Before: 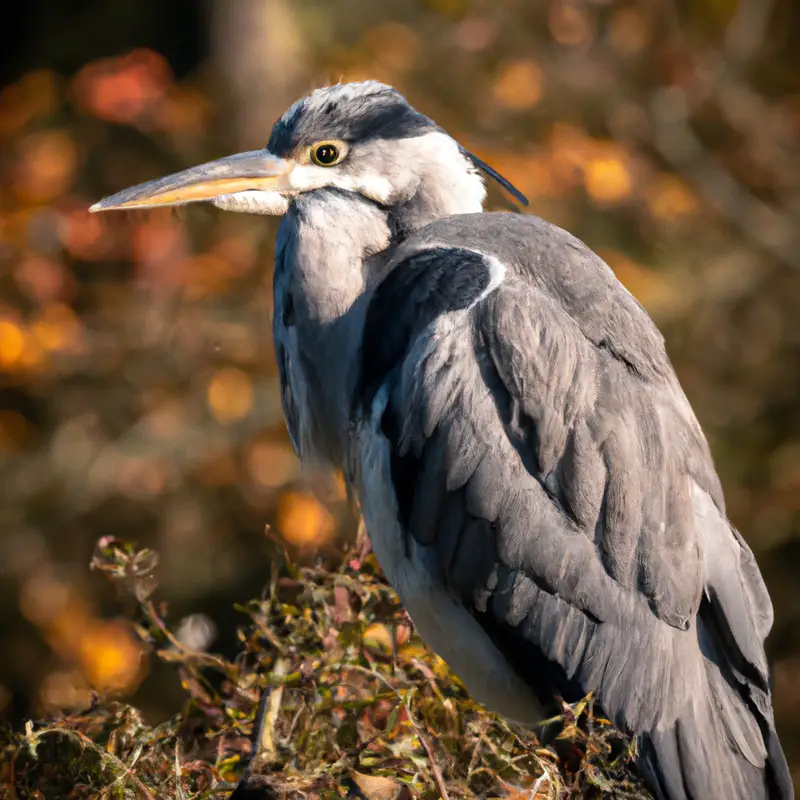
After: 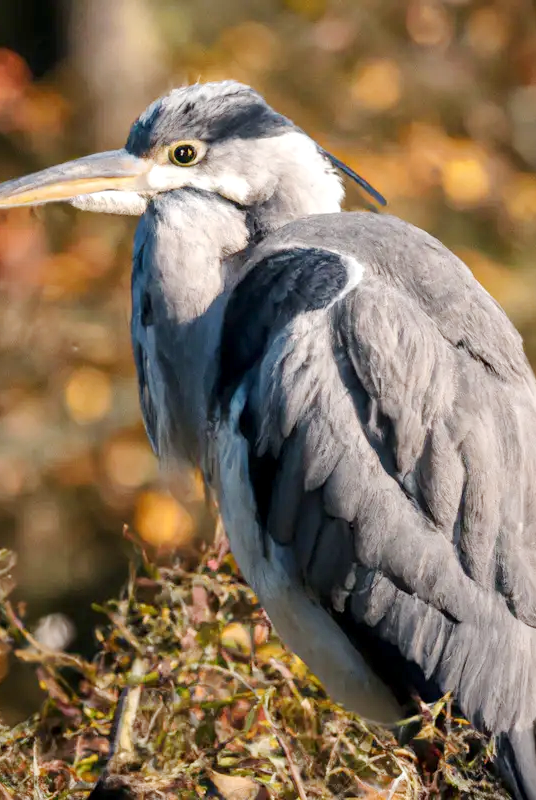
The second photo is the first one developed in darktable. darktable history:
base curve: curves: ch0 [(0, 0) (0.158, 0.273) (0.879, 0.895) (1, 1)], preserve colors none
local contrast: highlights 100%, shadows 99%, detail 119%, midtone range 0.2
crop and rotate: left 17.806%, right 15.122%
